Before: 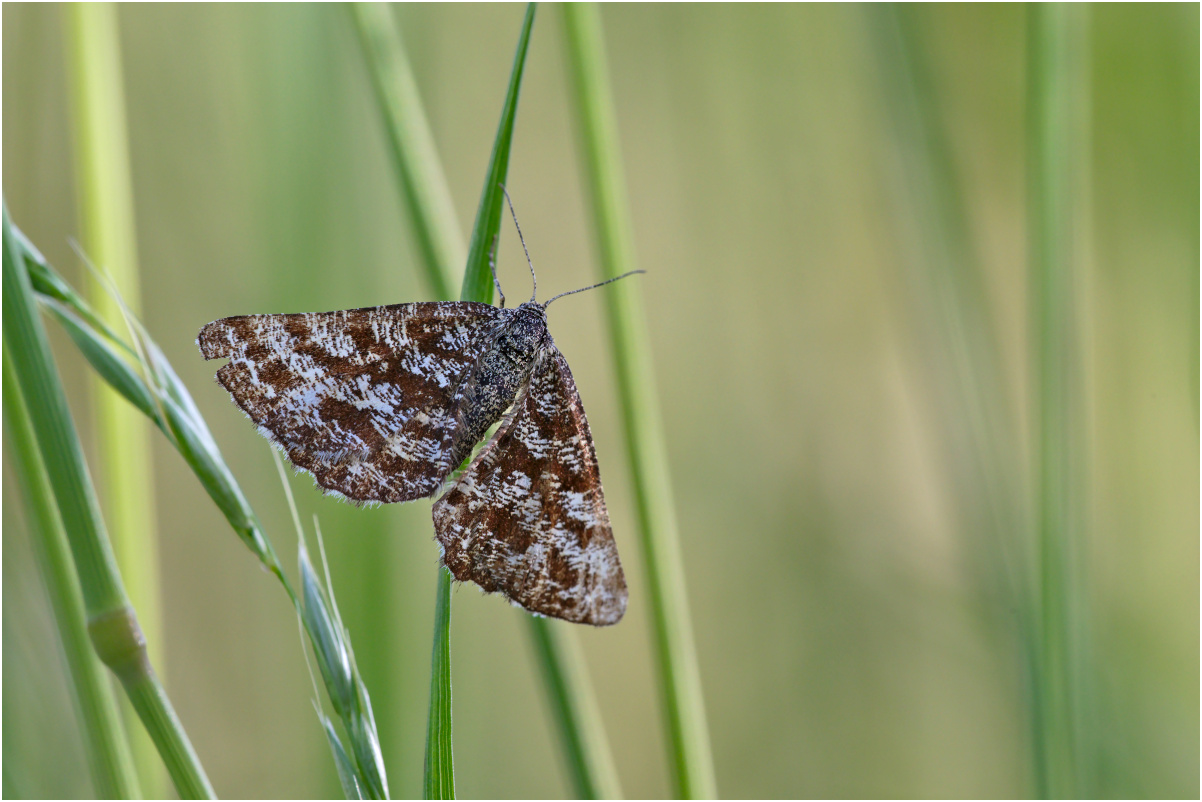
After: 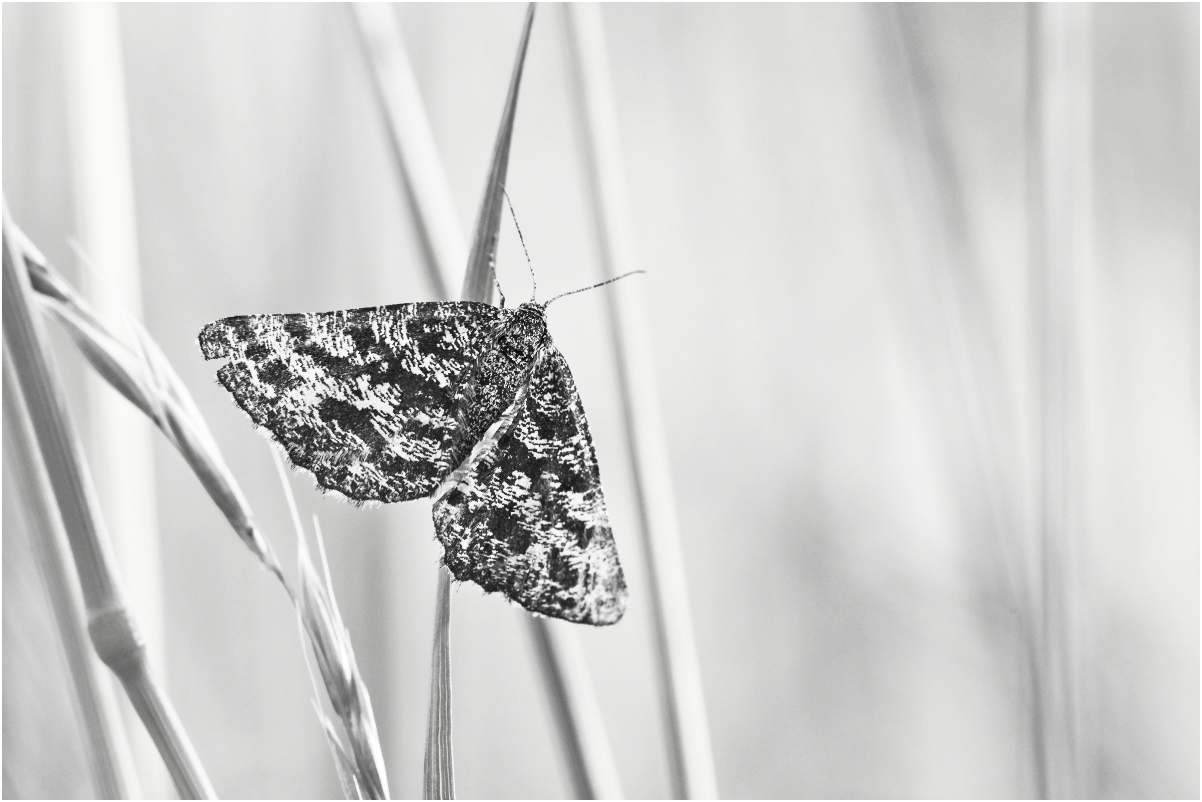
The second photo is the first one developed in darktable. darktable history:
contrast brightness saturation: contrast 0.524, brightness 0.473, saturation -0.982
